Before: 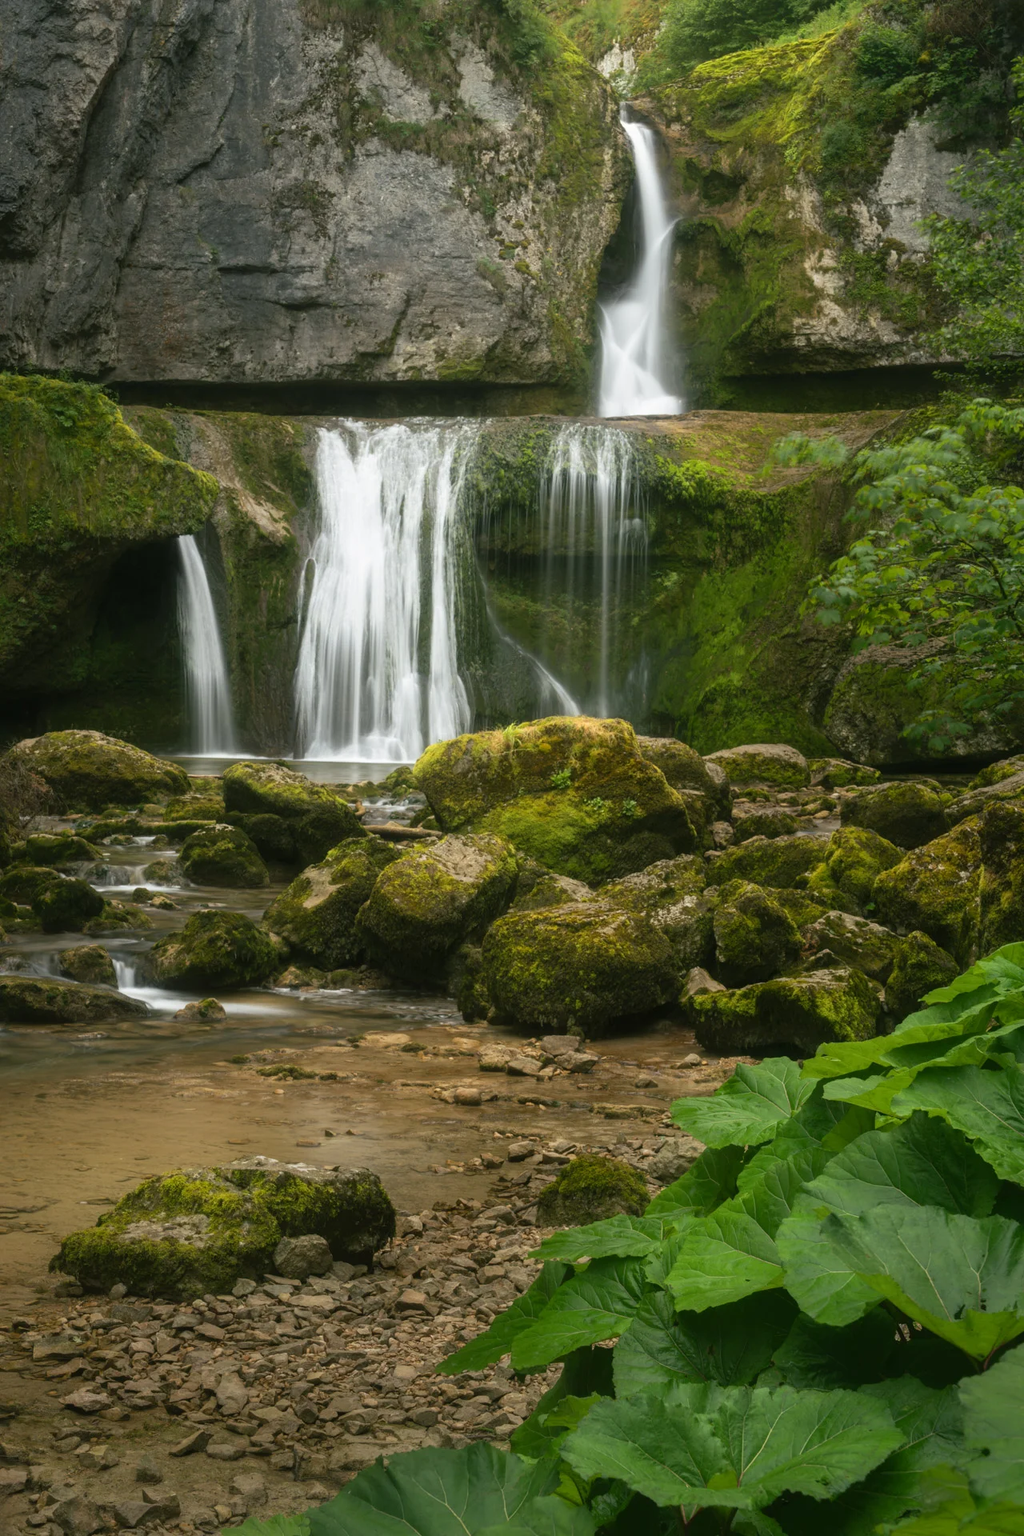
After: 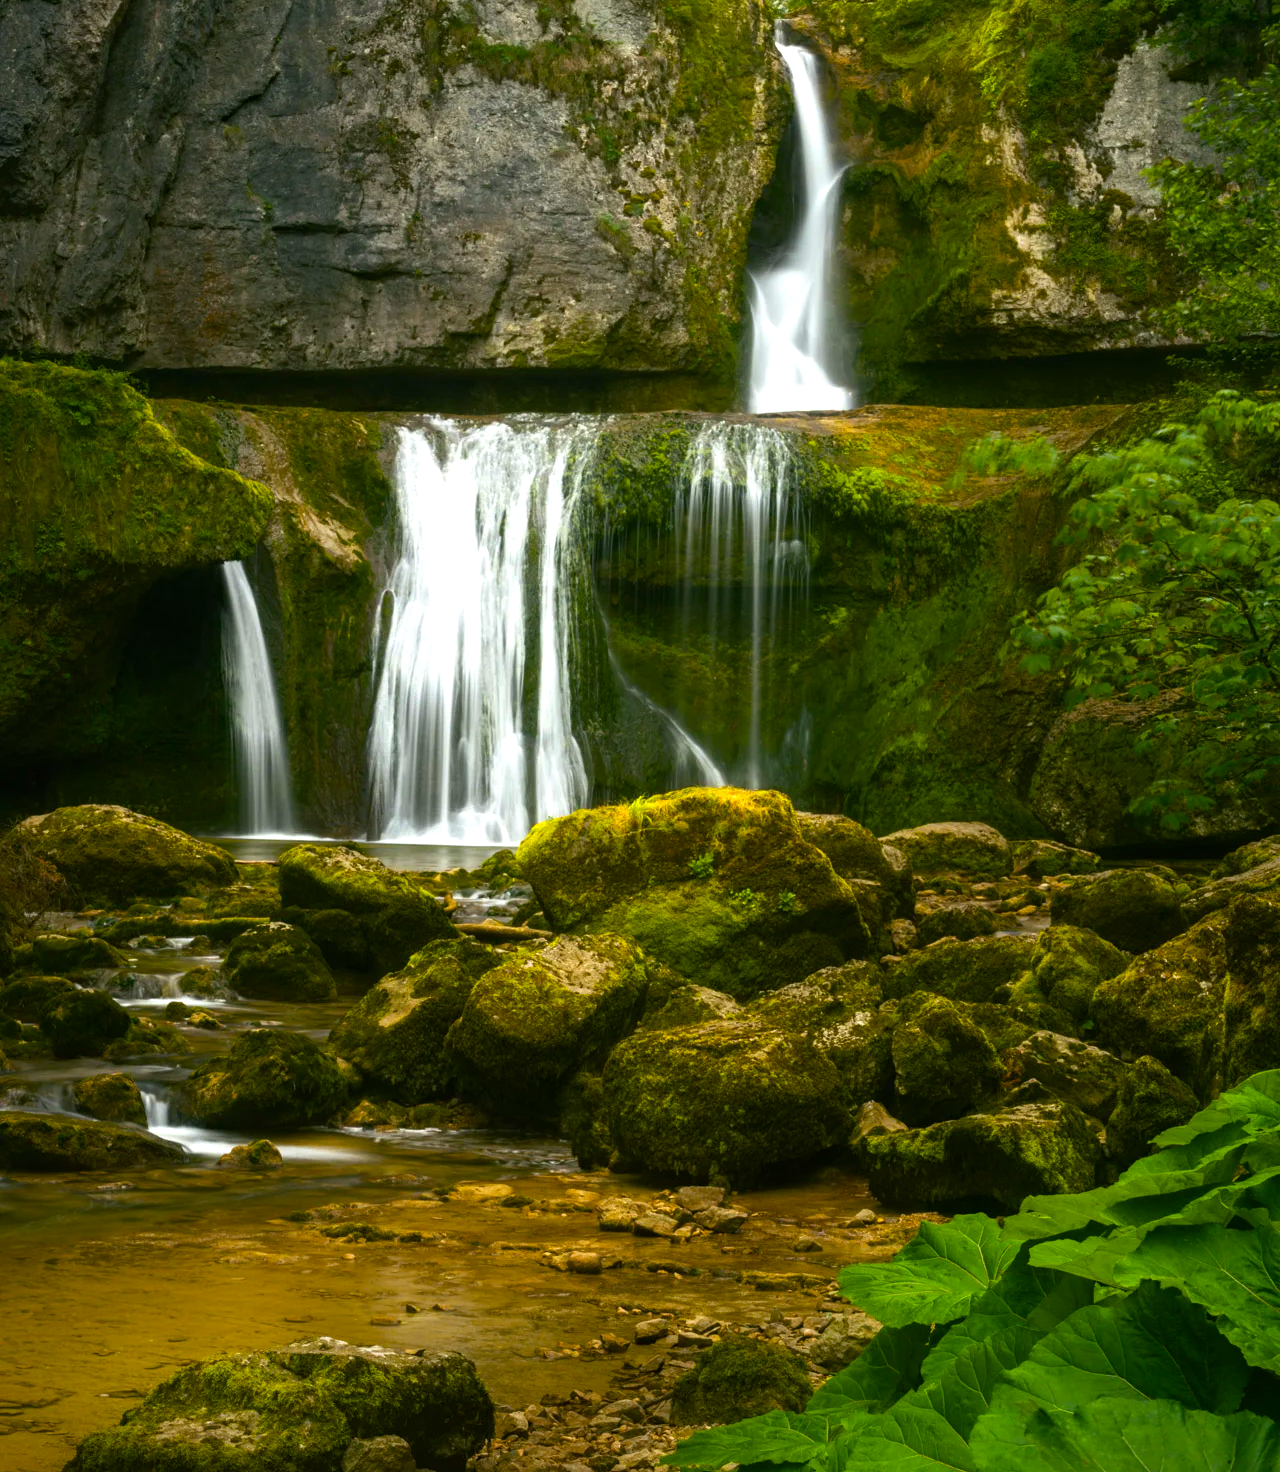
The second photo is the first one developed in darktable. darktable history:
color balance rgb: linear chroma grading › global chroma 9%, perceptual saturation grading › global saturation 36%, perceptual saturation grading › shadows 35%, perceptual brilliance grading › global brilliance 15%, perceptual brilliance grading › shadows -35%, global vibrance 15%
haze removal: adaptive false
crop: top 5.667%, bottom 17.637%
